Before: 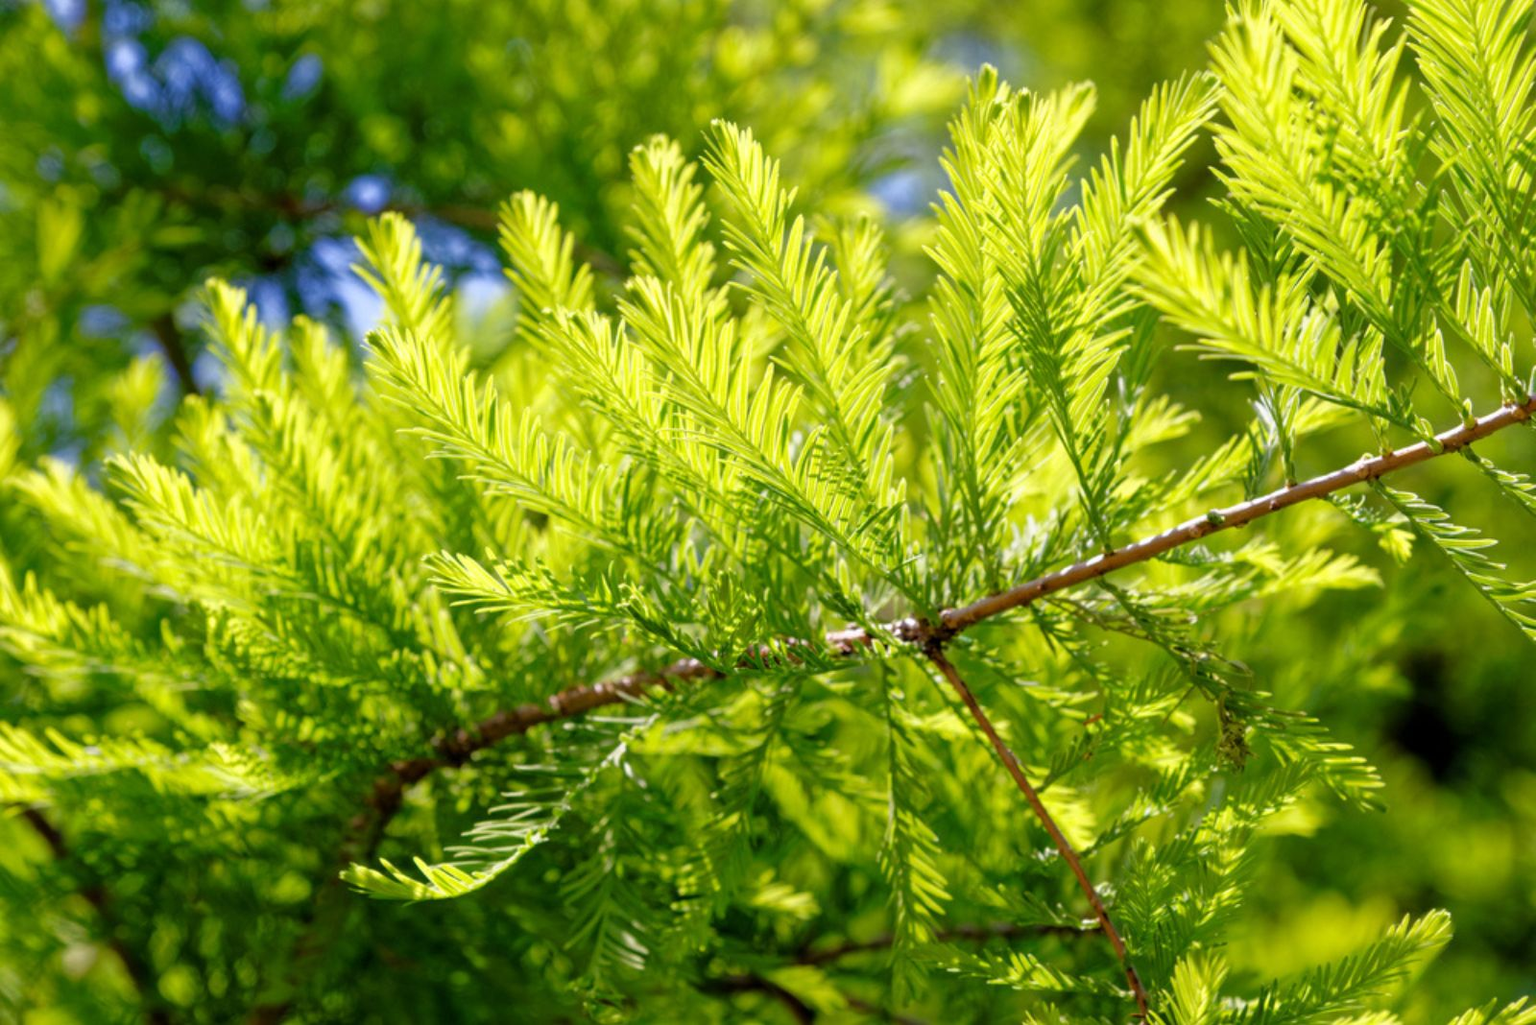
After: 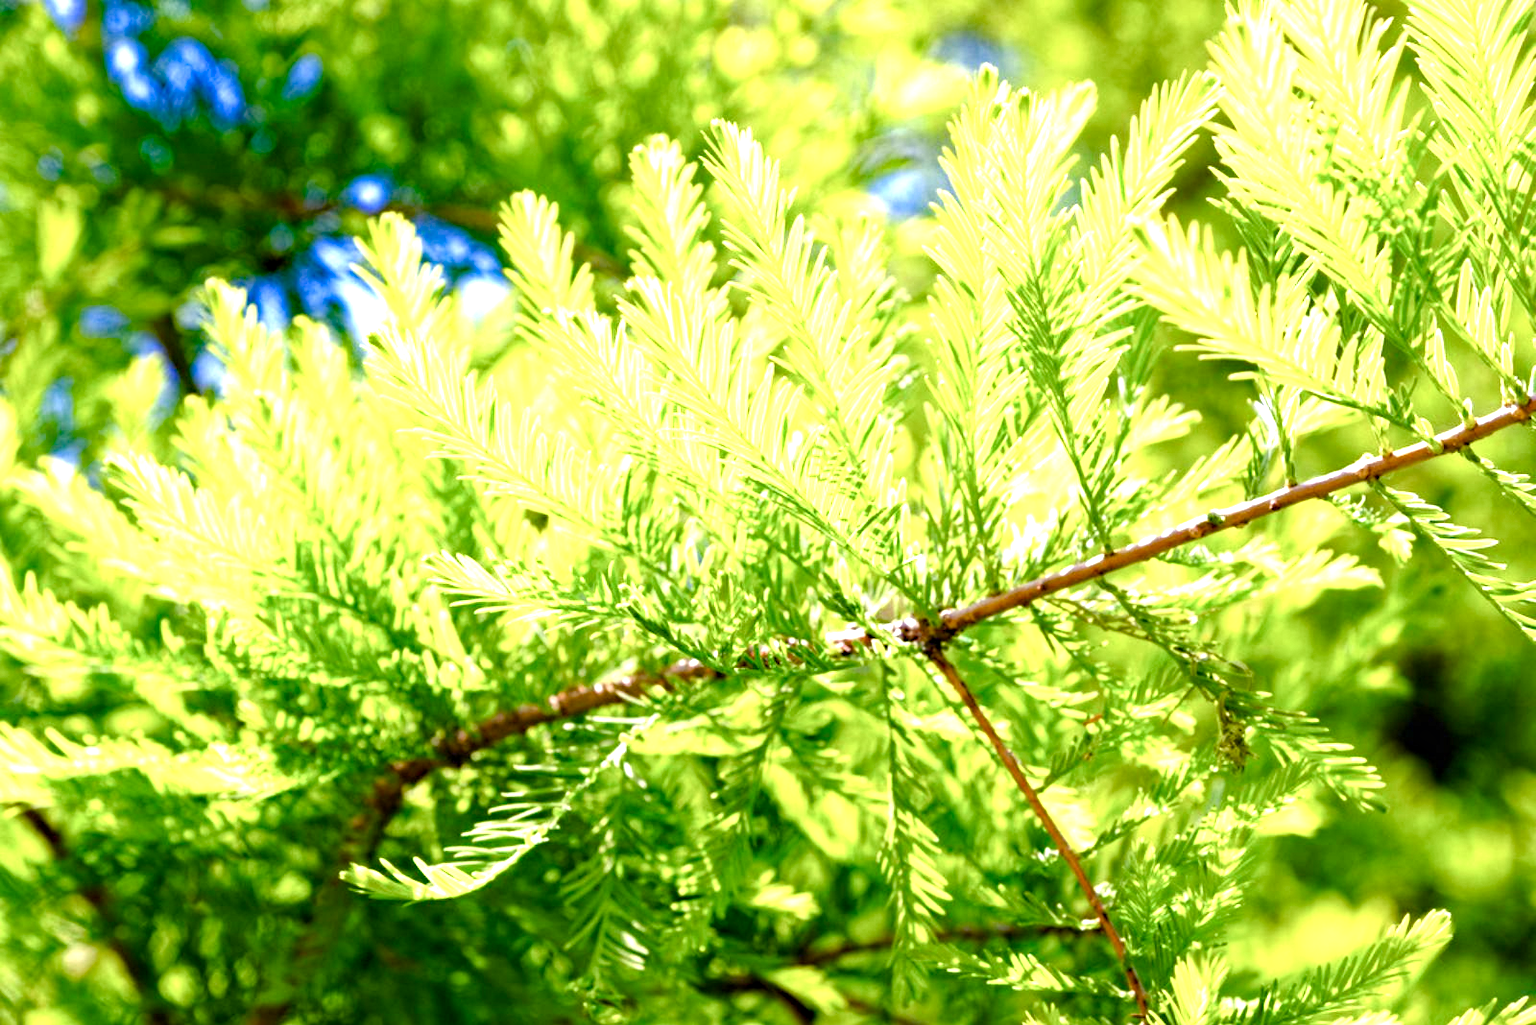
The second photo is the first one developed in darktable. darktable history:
exposure: black level correction 0, exposure 1.105 EV, compensate highlight preservation false
color balance rgb: perceptual saturation grading › global saturation 20%, perceptual saturation grading › highlights -49.72%, perceptual saturation grading › shadows 24.915%, perceptual brilliance grading › highlights 9.83%, perceptual brilliance grading › shadows -5.051%, global vibrance 20%
haze removal: strength 0.428, adaptive false
